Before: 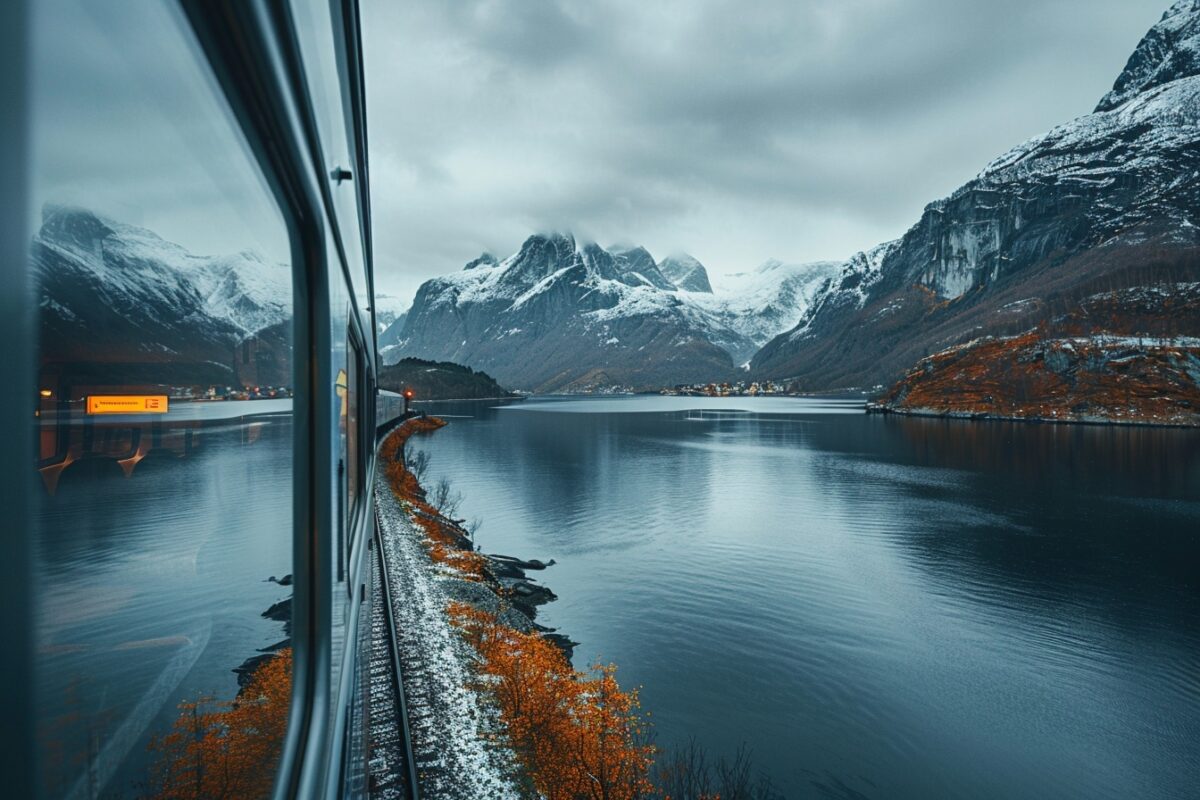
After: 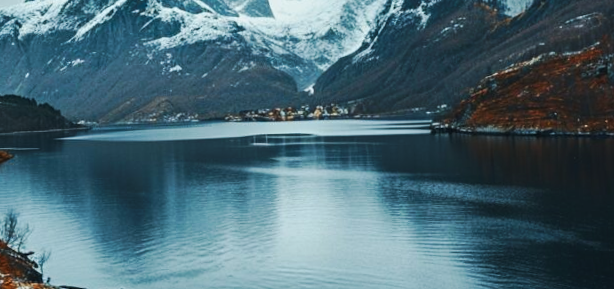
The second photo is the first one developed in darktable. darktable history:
crop: left 36.607%, top 34.735%, right 13.146%, bottom 30.611%
tone curve: curves: ch0 [(0, 0) (0.003, 0.003) (0.011, 0.011) (0.025, 0.022) (0.044, 0.039) (0.069, 0.055) (0.1, 0.074) (0.136, 0.101) (0.177, 0.134) (0.224, 0.171) (0.277, 0.216) (0.335, 0.277) (0.399, 0.345) (0.468, 0.427) (0.543, 0.526) (0.623, 0.636) (0.709, 0.731) (0.801, 0.822) (0.898, 0.917) (1, 1)], preserve colors none
rotate and perspective: rotation -1.75°, automatic cropping off
